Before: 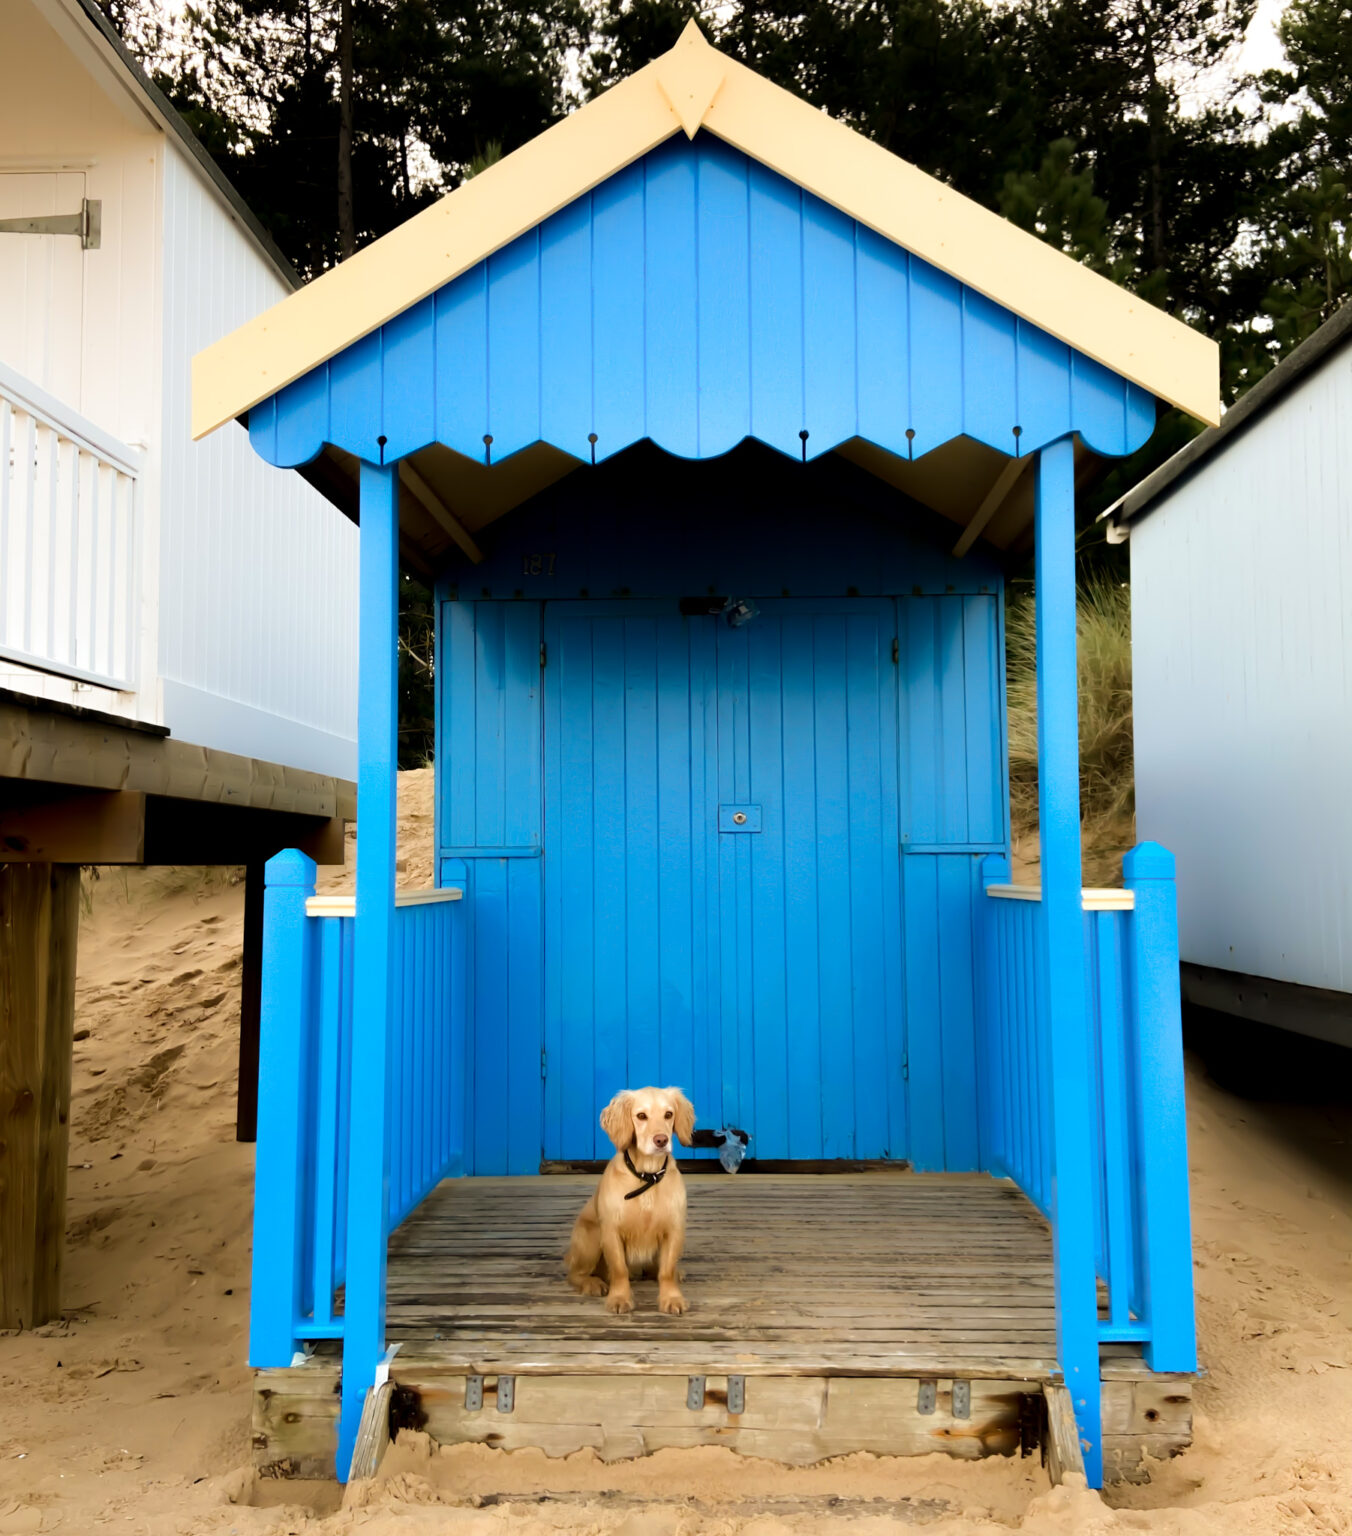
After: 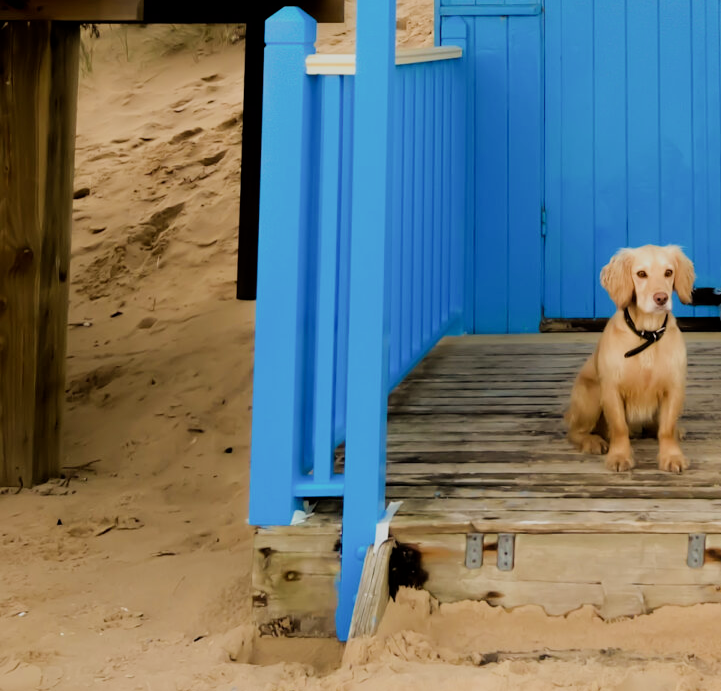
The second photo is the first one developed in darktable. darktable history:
filmic rgb: black relative exposure -7.65 EV, white relative exposure 4.56 EV, hardness 3.61
crop and rotate: top 54.836%, right 46.648%, bottom 0.163%
